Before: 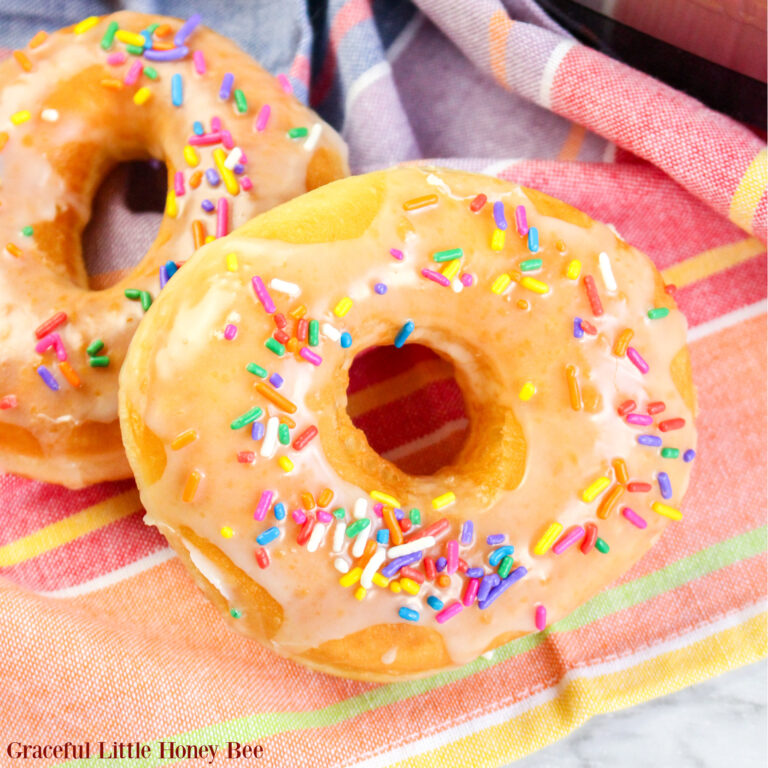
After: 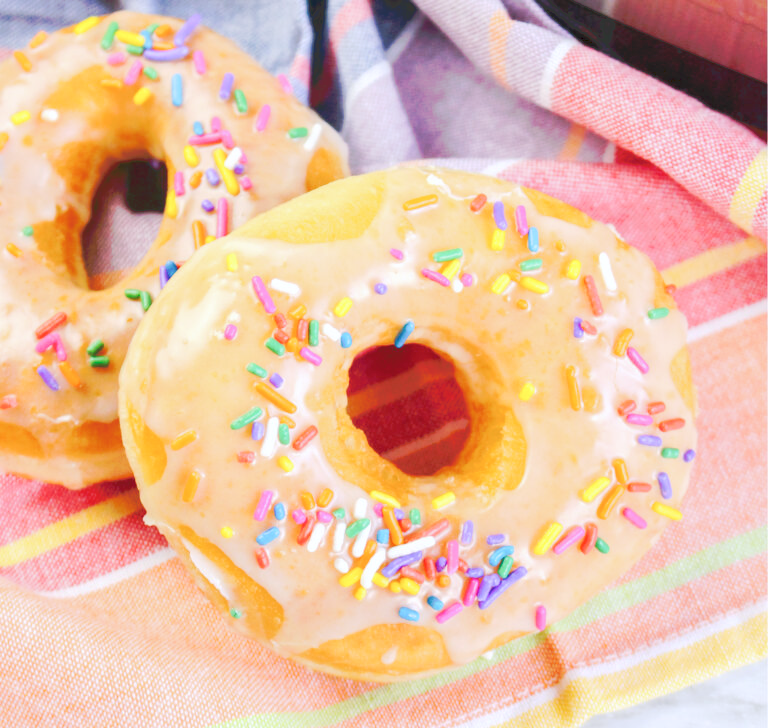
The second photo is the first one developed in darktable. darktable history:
tone equalizer: on, module defaults
white balance: red 0.984, blue 1.059
crop and rotate: top 0%, bottom 5.097%
tone curve: curves: ch0 [(0, 0) (0.003, 0.055) (0.011, 0.111) (0.025, 0.126) (0.044, 0.169) (0.069, 0.215) (0.1, 0.199) (0.136, 0.207) (0.177, 0.259) (0.224, 0.327) (0.277, 0.361) (0.335, 0.431) (0.399, 0.501) (0.468, 0.589) (0.543, 0.683) (0.623, 0.73) (0.709, 0.796) (0.801, 0.863) (0.898, 0.921) (1, 1)], preserve colors none
